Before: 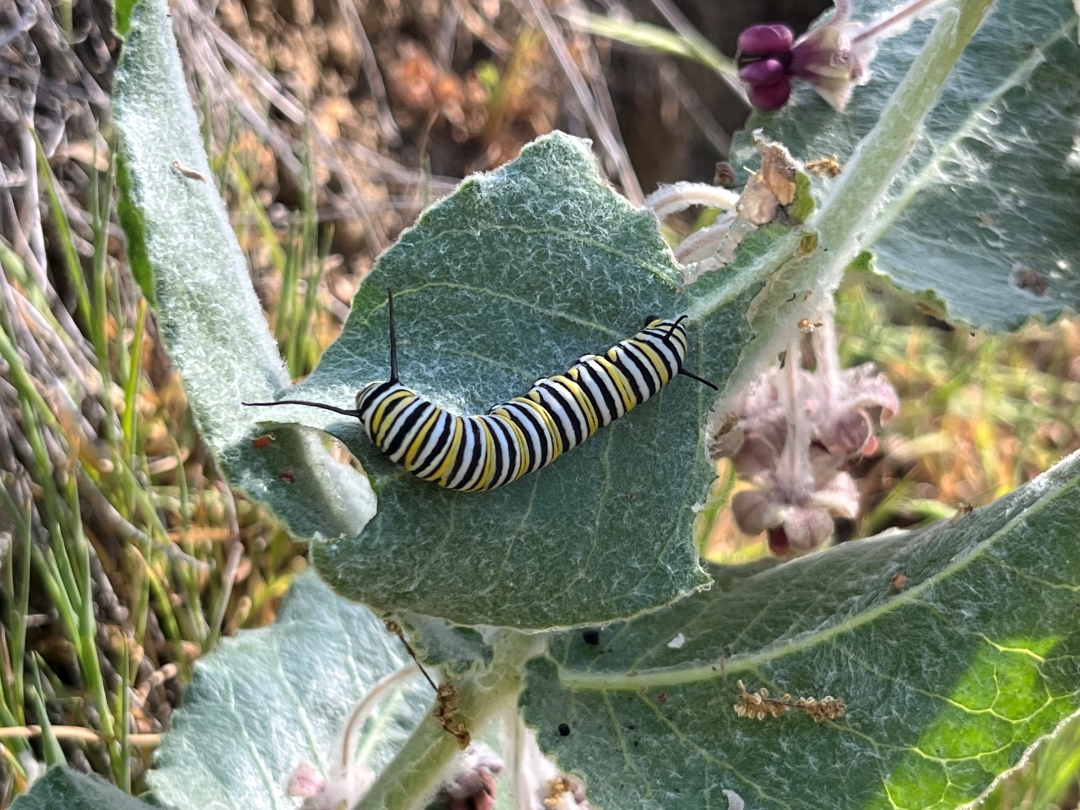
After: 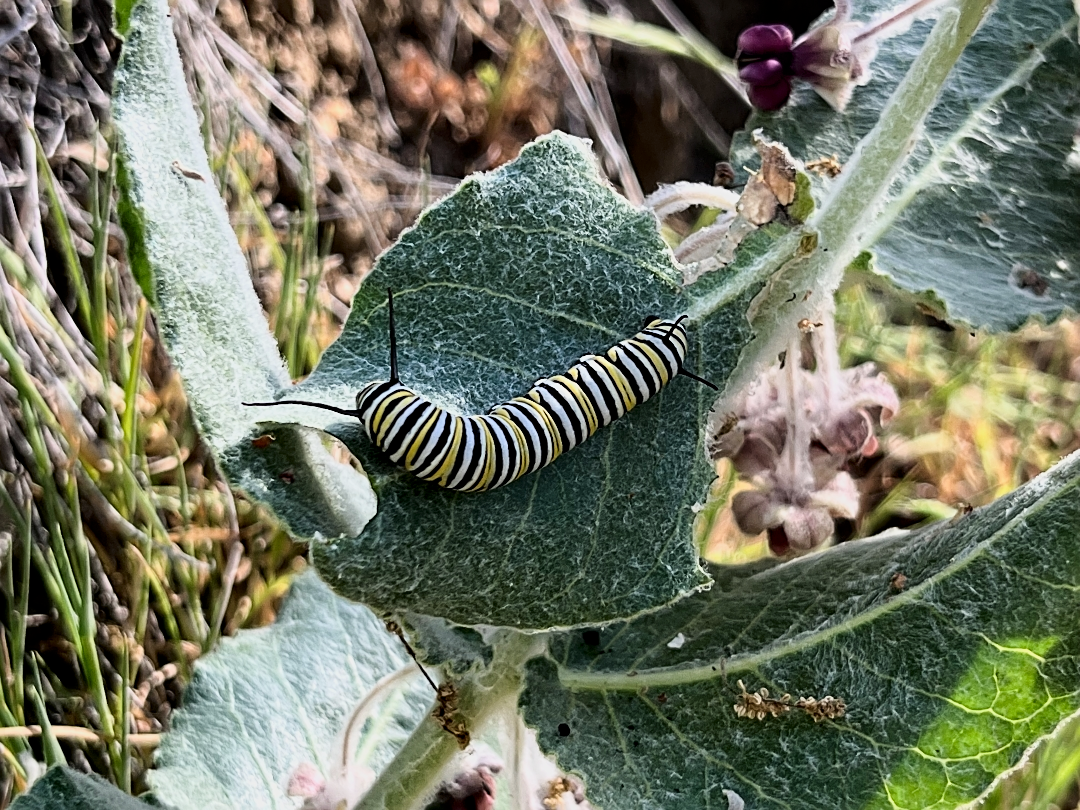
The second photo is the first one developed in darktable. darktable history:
filmic rgb: black relative exposure -7.73 EV, white relative exposure 4.44 EV, threshold 5.98 EV, target black luminance 0%, hardness 3.76, latitude 50.8%, contrast 1.063, highlights saturation mix 9.34%, shadows ↔ highlights balance -0.236%, enable highlight reconstruction true
tone curve: curves: ch0 [(0, 0) (0.042, 0.01) (0.223, 0.123) (0.59, 0.574) (0.802, 0.868) (1, 1)], color space Lab, independent channels, preserve colors none
sharpen: on, module defaults
